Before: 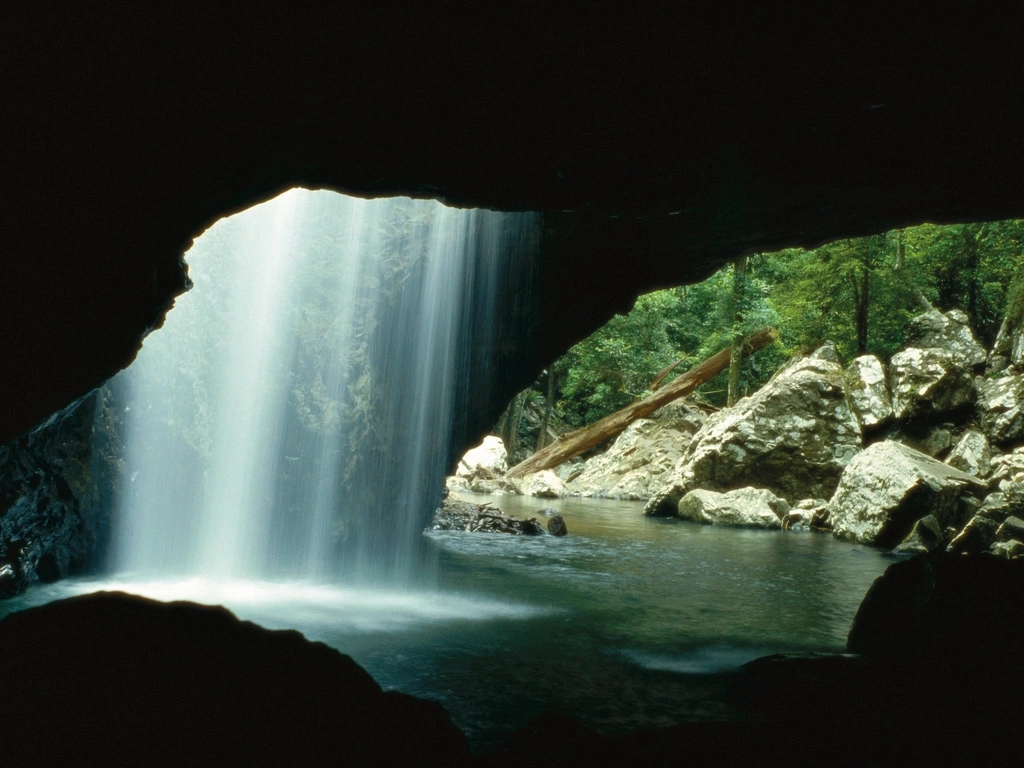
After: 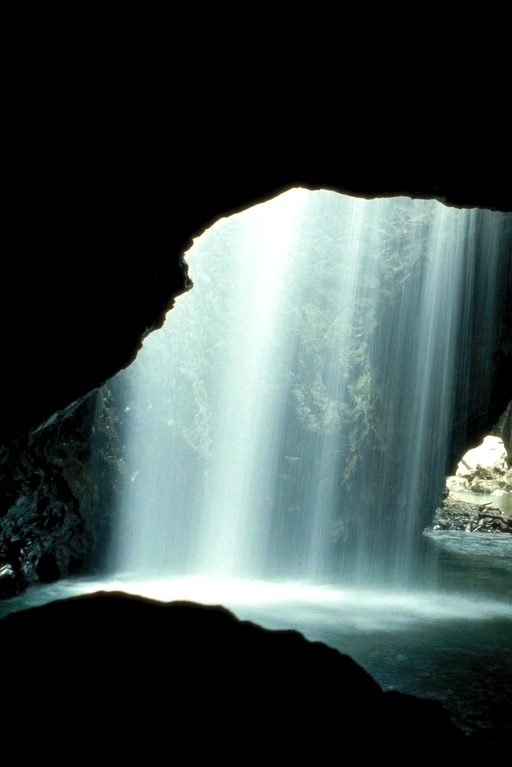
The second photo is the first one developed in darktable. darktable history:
crop and rotate: left 0.035%, top 0%, right 49.895%
levels: levels [0.062, 0.494, 0.925]
